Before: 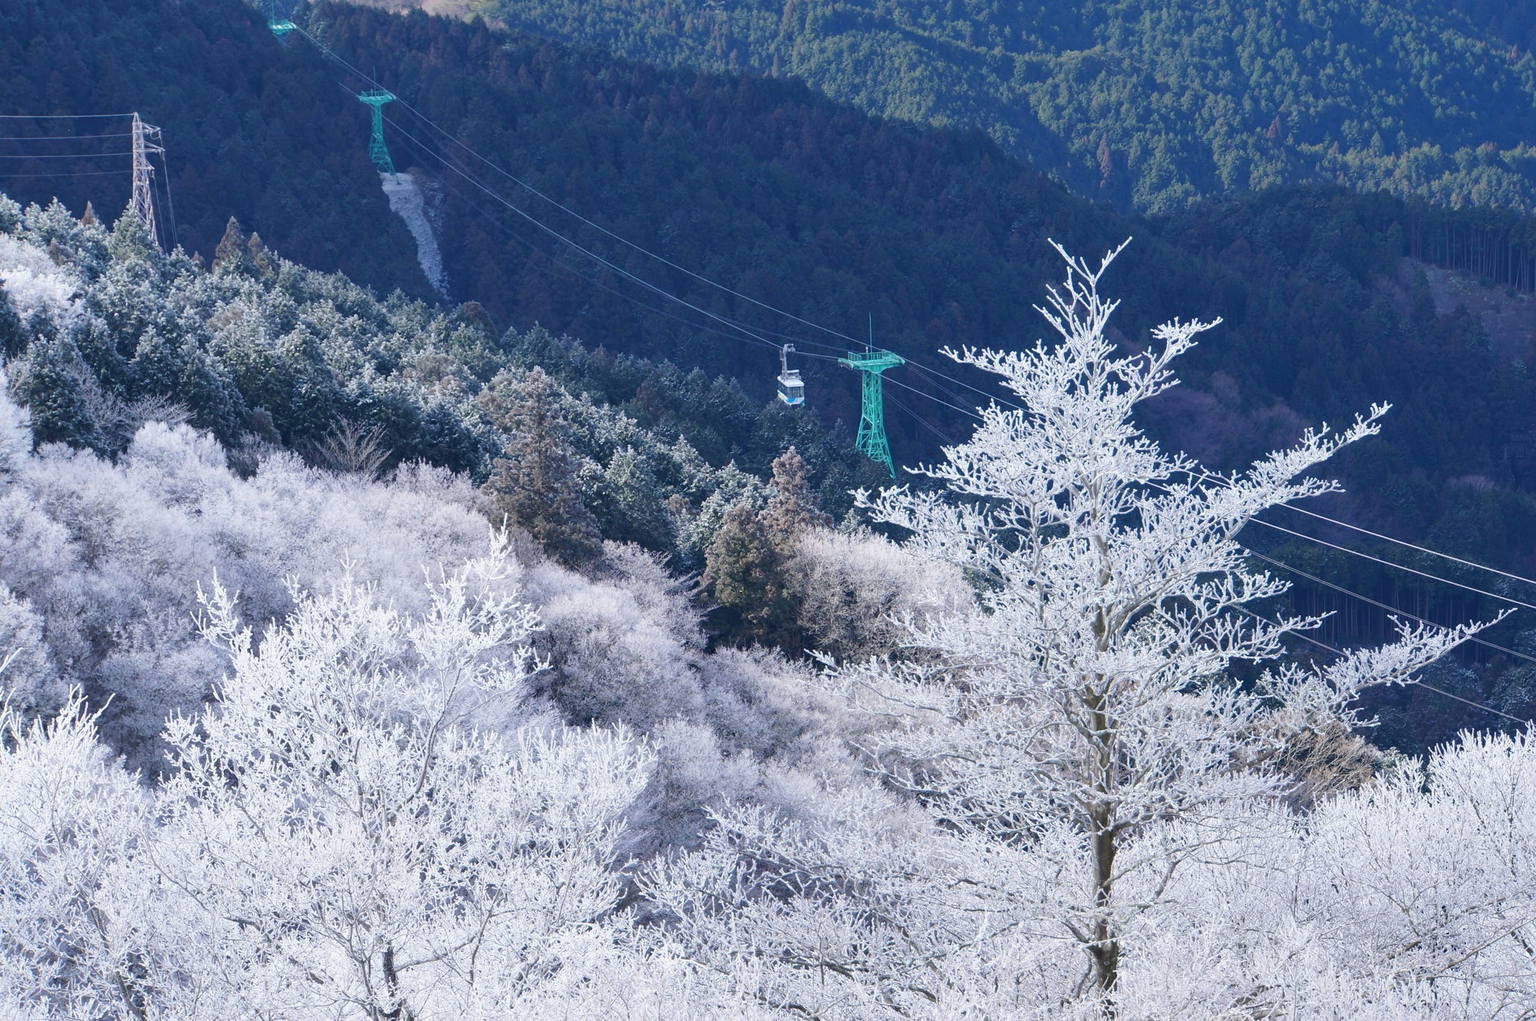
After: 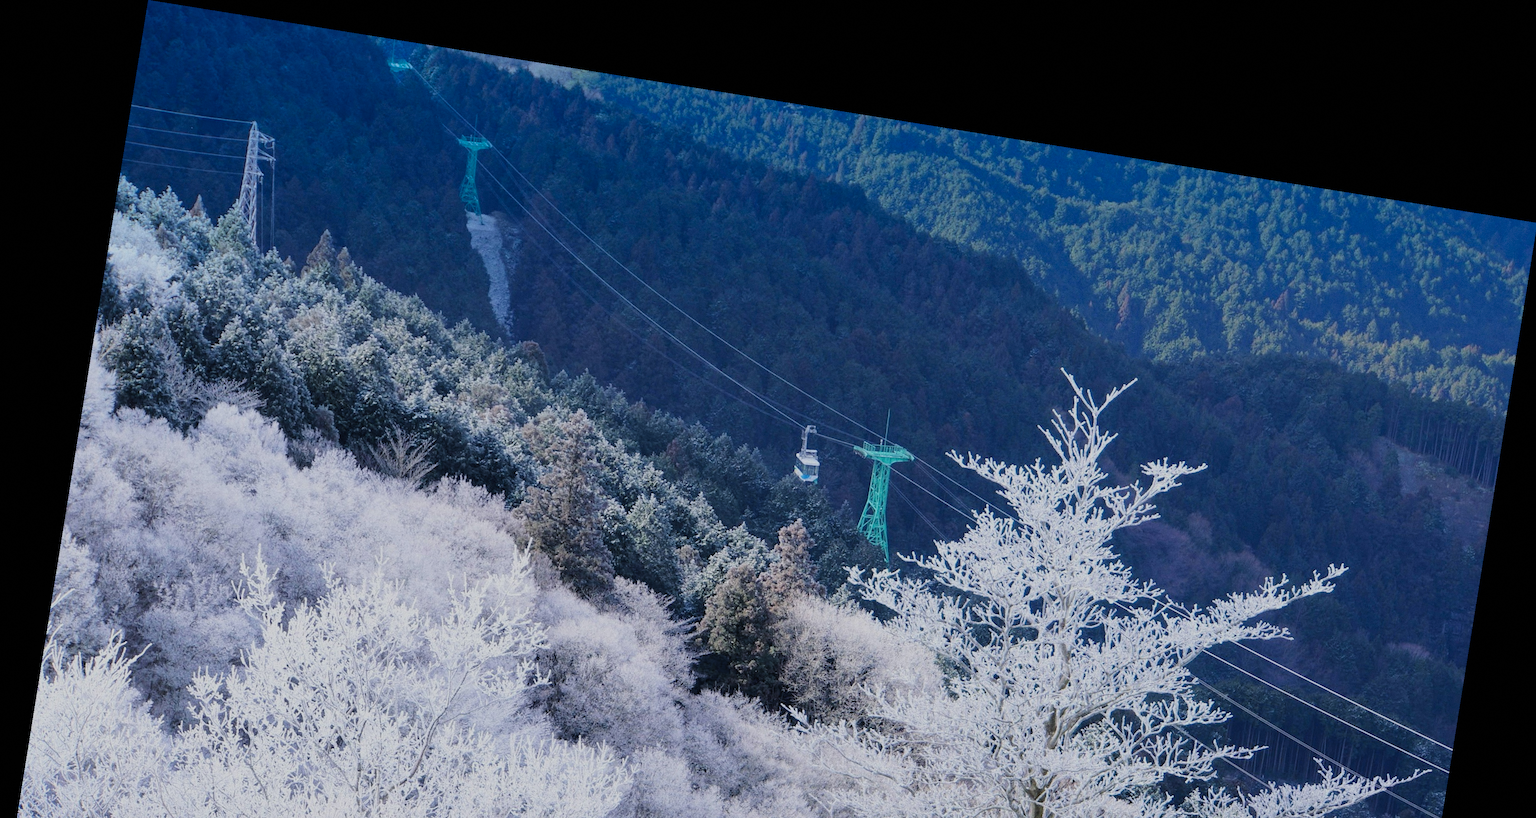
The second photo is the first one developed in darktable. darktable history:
grain: coarseness 0.47 ISO
filmic rgb: black relative exposure -4.58 EV, white relative exposure 4.8 EV, threshold 3 EV, hardness 2.36, latitude 36.07%, contrast 1.048, highlights saturation mix 1.32%, shadows ↔ highlights balance 1.25%, color science v4 (2020), enable highlight reconstruction true
crop: bottom 28.576%
graduated density: density 2.02 EV, hardness 44%, rotation 0.374°, offset 8.21, hue 208.8°, saturation 97%
bloom: size 5%, threshold 95%, strength 15%
rotate and perspective: rotation 9.12°, automatic cropping off
